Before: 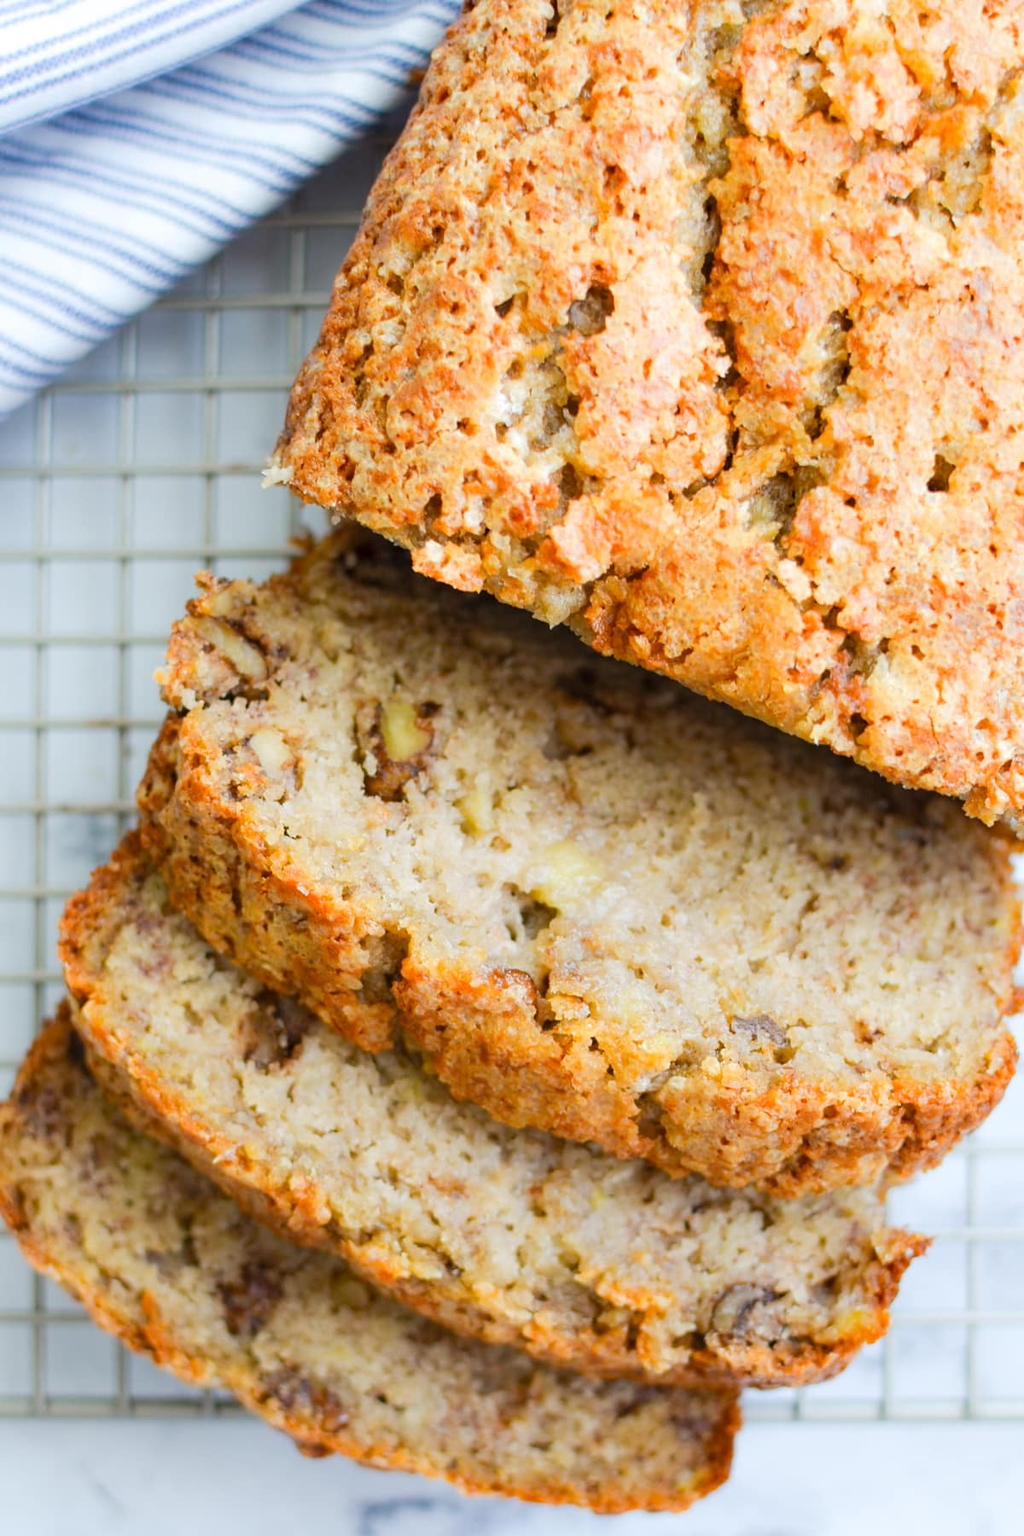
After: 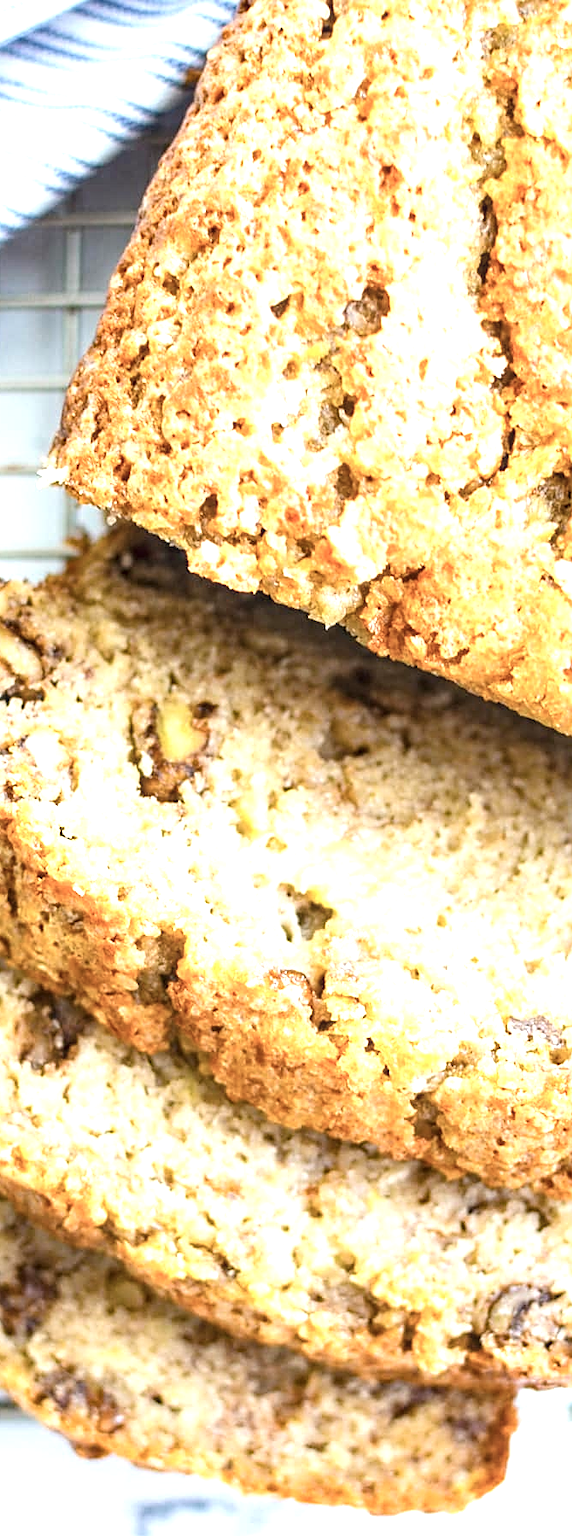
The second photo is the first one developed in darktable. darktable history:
contrast brightness saturation: contrast 0.103, saturation -0.288
sharpen: on, module defaults
haze removal: compatibility mode true, adaptive false
crop: left 21.965%, right 22.039%, bottom 0.009%
shadows and highlights: shadows 13.82, white point adjustment 1.15, highlights -0.325, soften with gaussian
color balance rgb: perceptual saturation grading › global saturation 0.069%, perceptual saturation grading › mid-tones 11.262%, global vibrance 20%
exposure: black level correction 0, exposure 1.106 EV, compensate highlight preservation false
local contrast: on, module defaults
